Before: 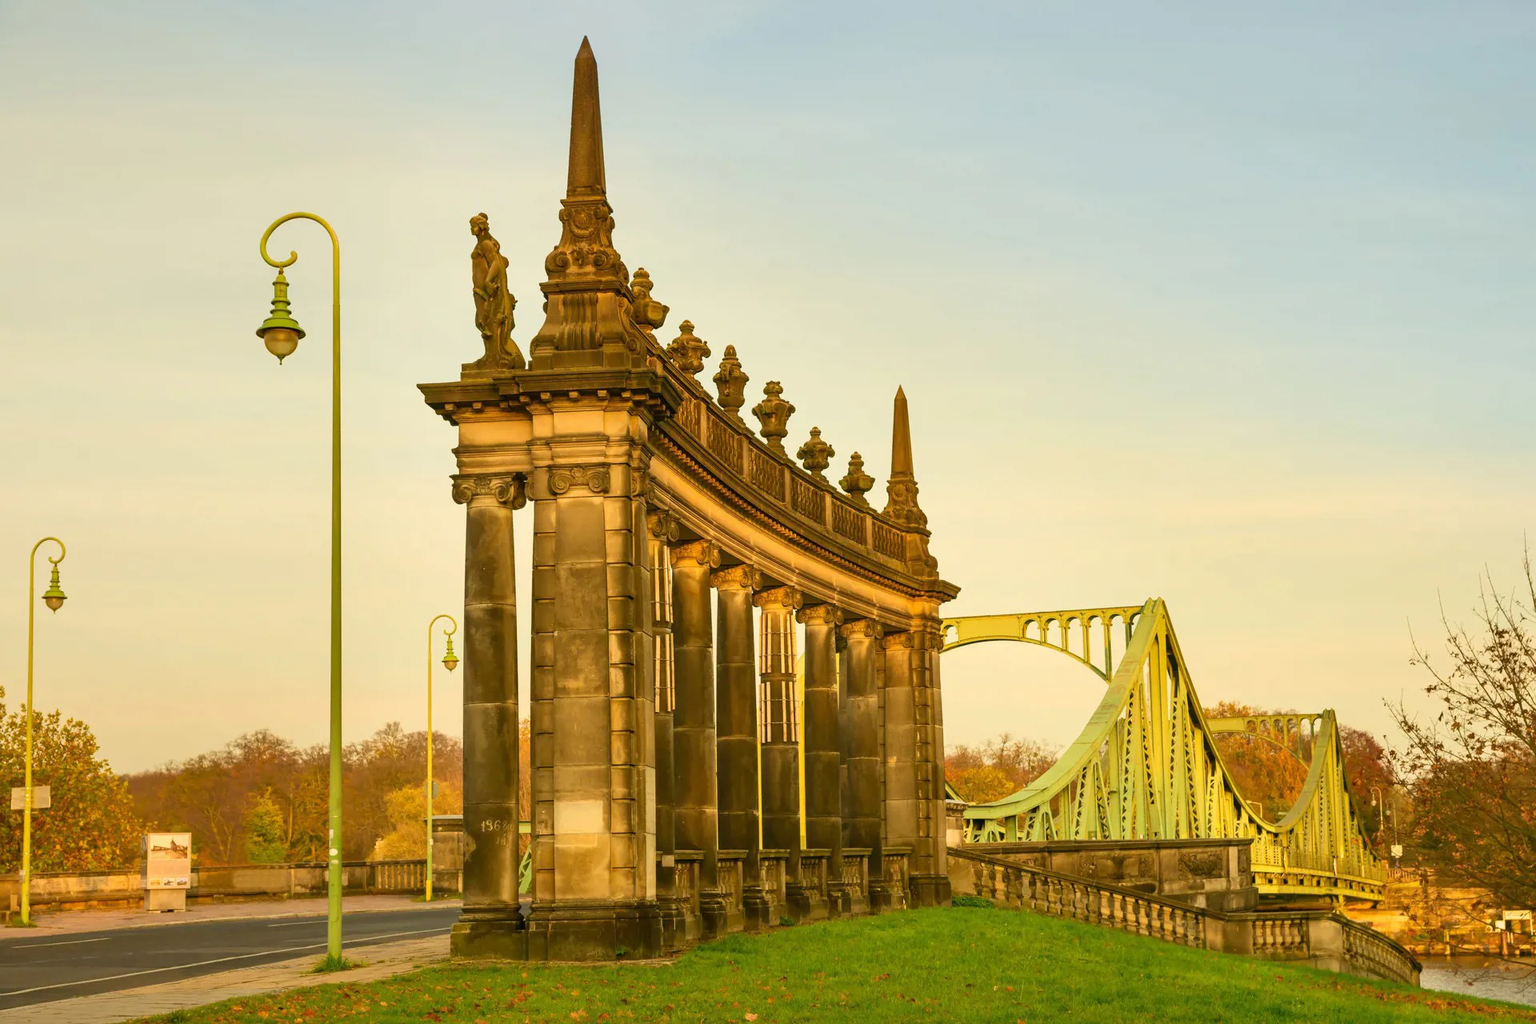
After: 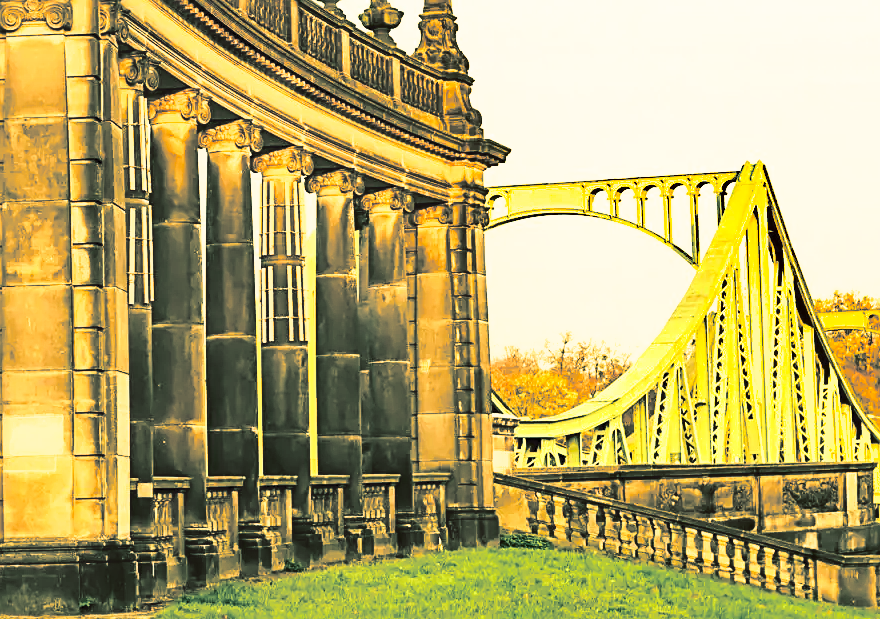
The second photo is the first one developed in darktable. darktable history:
exposure: exposure 0.722 EV, compensate highlight preservation false
crop: left 35.976%, top 45.819%, right 18.162%, bottom 5.807%
color balance: lift [1, 1.011, 0.999, 0.989], gamma [1.109, 1.045, 1.039, 0.955], gain [0.917, 0.936, 0.952, 1.064], contrast 2.32%, contrast fulcrum 19%, output saturation 101%
split-toning: shadows › hue 186.43°, highlights › hue 49.29°, compress 30.29%
contrast brightness saturation: contrast 0.39, brightness 0.1
shadows and highlights: low approximation 0.01, soften with gaussian
sharpen: radius 2.543, amount 0.636
